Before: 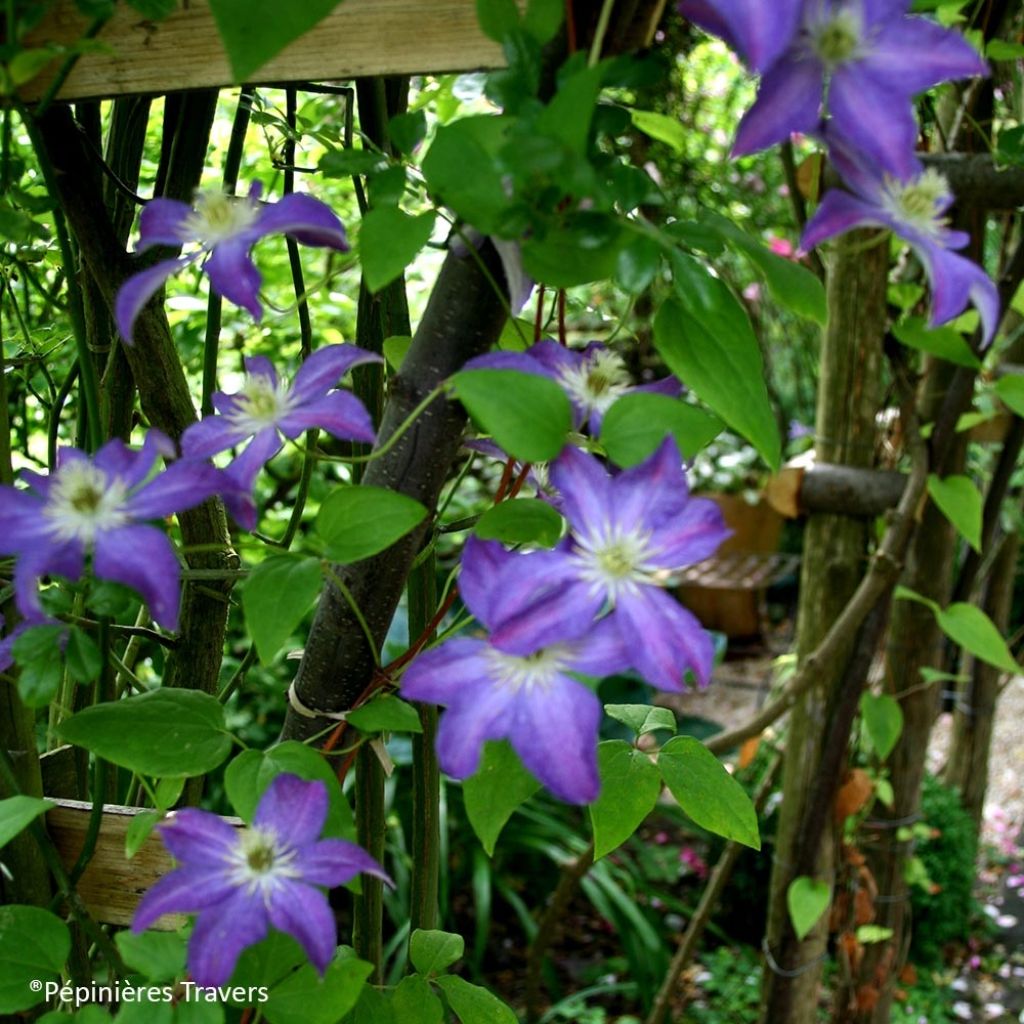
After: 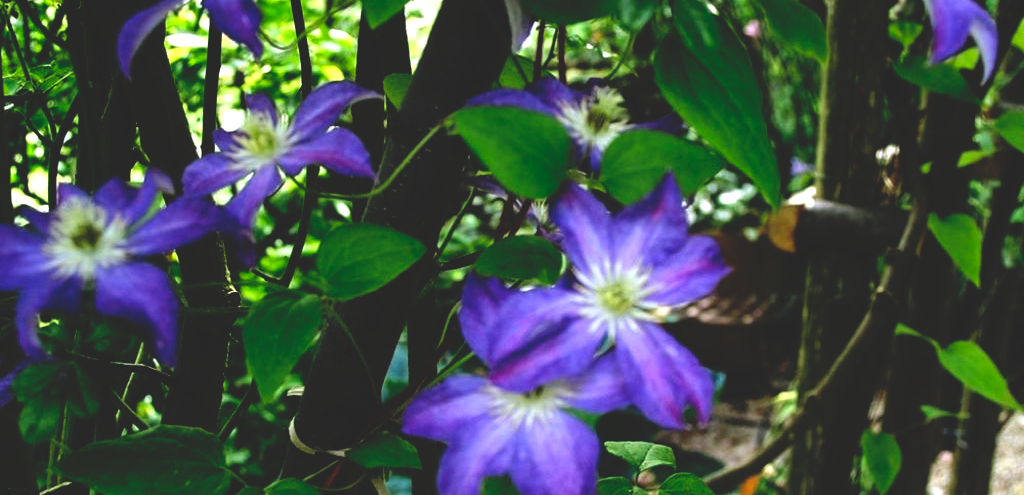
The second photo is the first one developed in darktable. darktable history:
crop and rotate: top 25.761%, bottom 25.882%
tone equalizer: -8 EV -0.439 EV, -7 EV -0.369 EV, -6 EV -0.362 EV, -5 EV -0.192 EV, -3 EV 0.236 EV, -2 EV 0.317 EV, -1 EV 0.373 EV, +0 EV 0.419 EV, edges refinement/feathering 500, mask exposure compensation -1.25 EV, preserve details no
base curve: curves: ch0 [(0, 0.02) (0.083, 0.036) (1, 1)], exposure shift 0.566, preserve colors none
